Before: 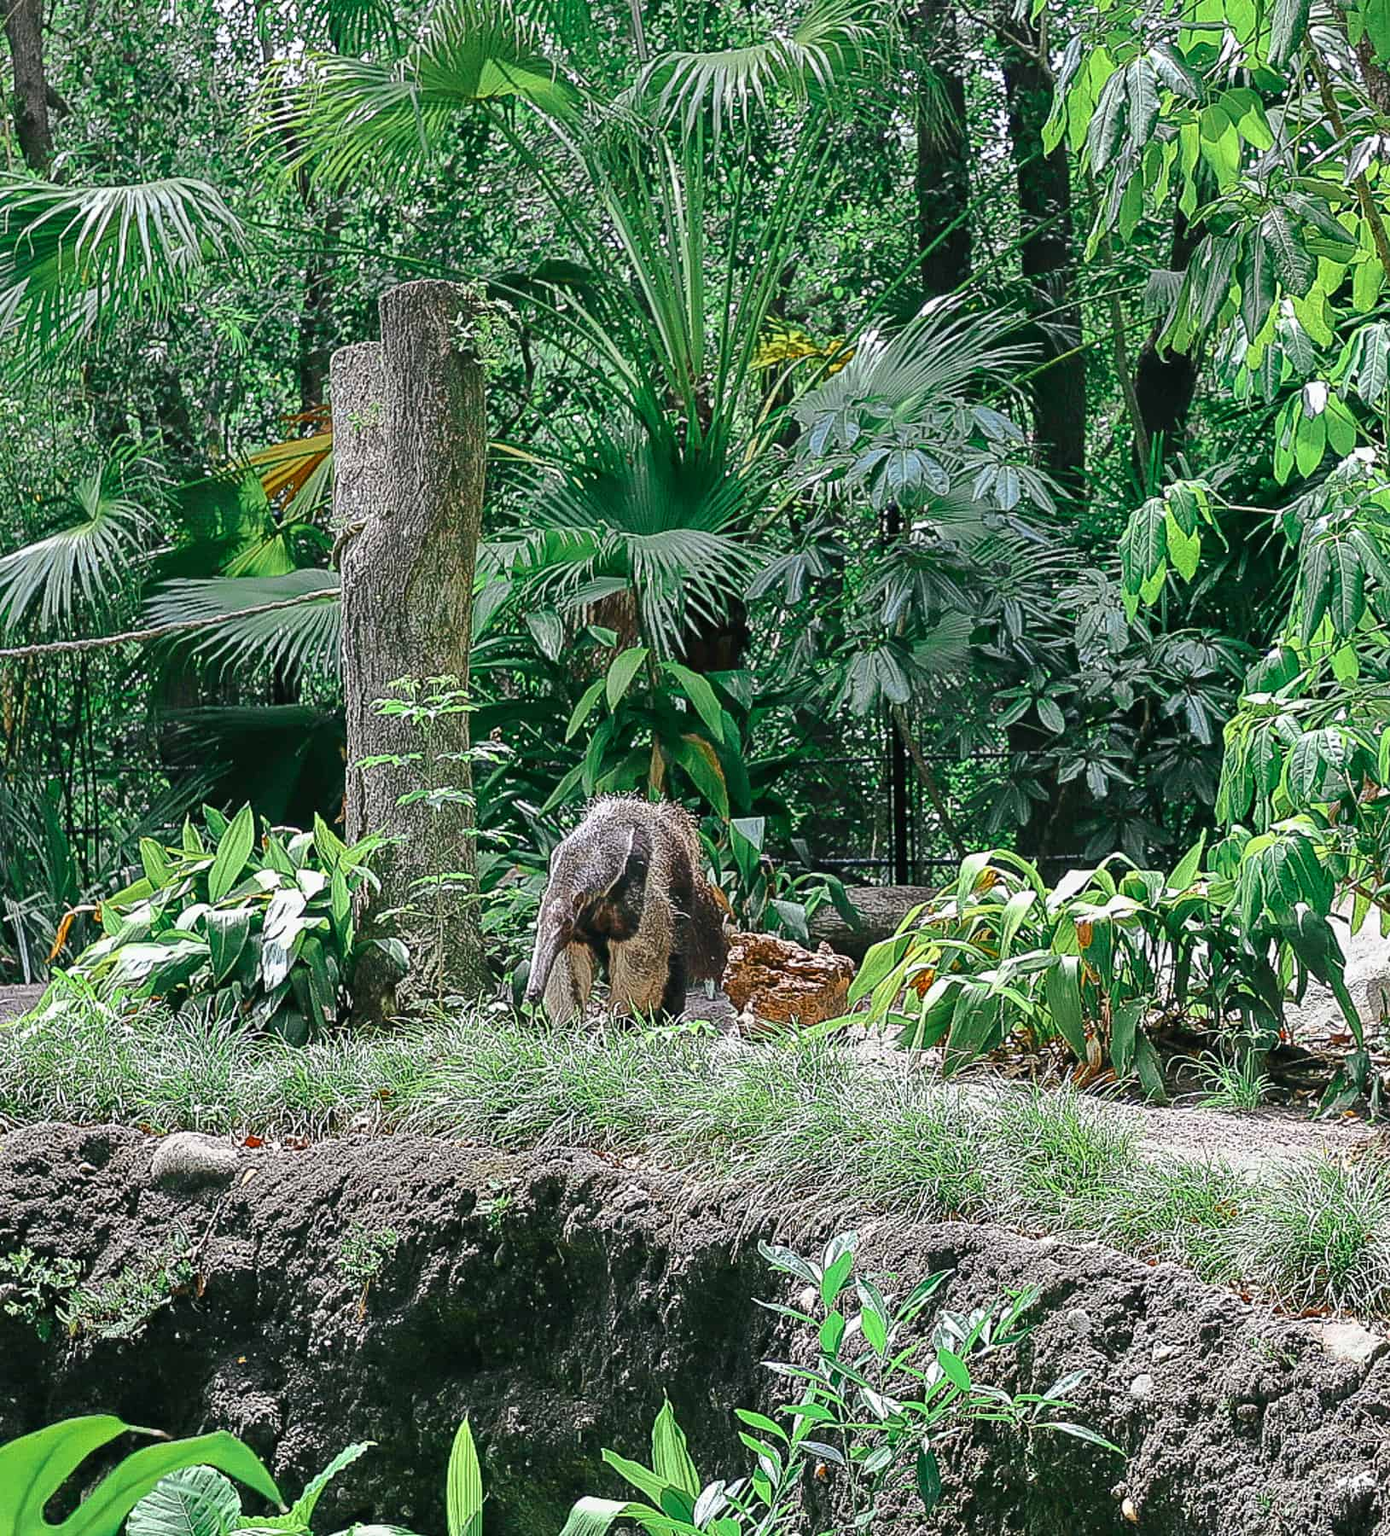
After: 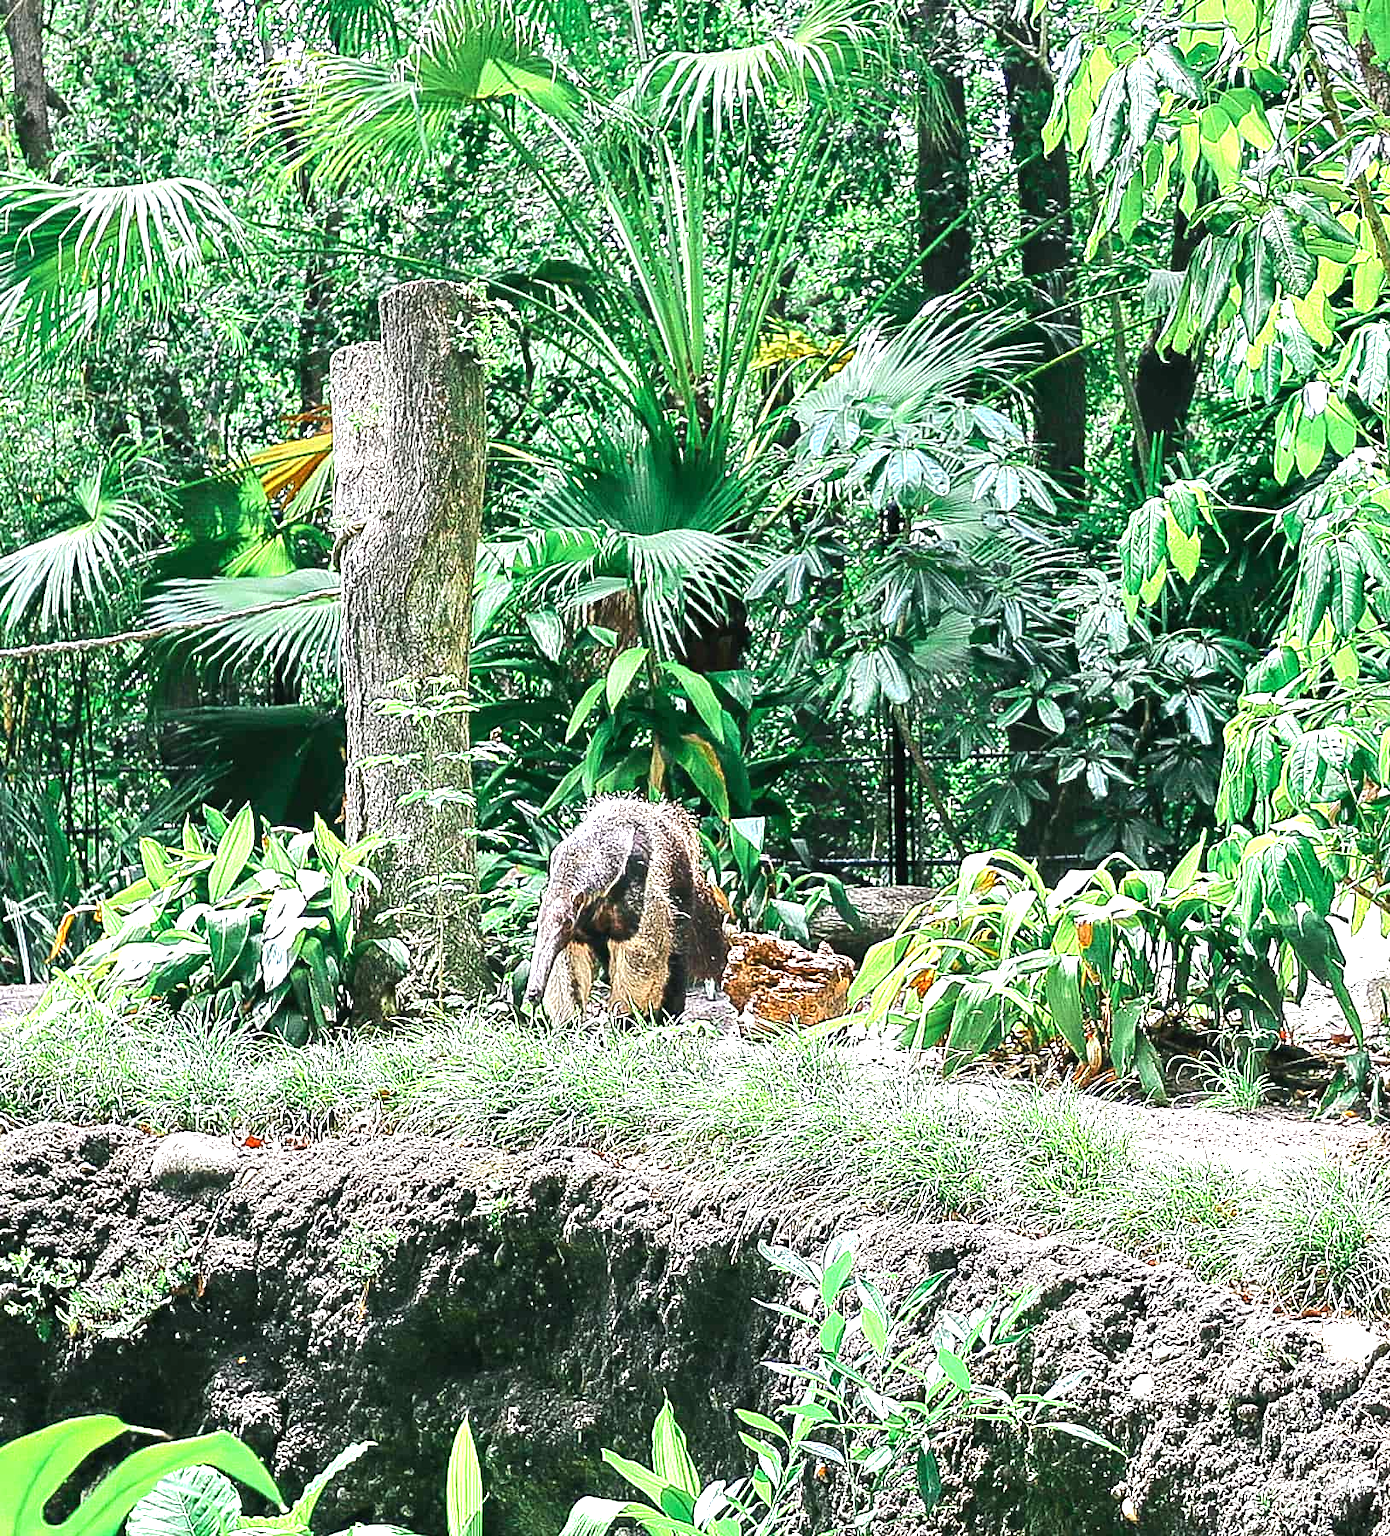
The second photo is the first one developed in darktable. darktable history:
exposure: exposure 1.144 EV, compensate highlight preservation false
color correction: highlights a* -0.249, highlights b* -0.126
tone equalizer: -8 EV -0.447 EV, -7 EV -0.428 EV, -6 EV -0.356 EV, -5 EV -0.255 EV, -3 EV 0.221 EV, -2 EV 0.325 EV, -1 EV 0.398 EV, +0 EV 0.425 EV, edges refinement/feathering 500, mask exposure compensation -1.57 EV, preserve details no
